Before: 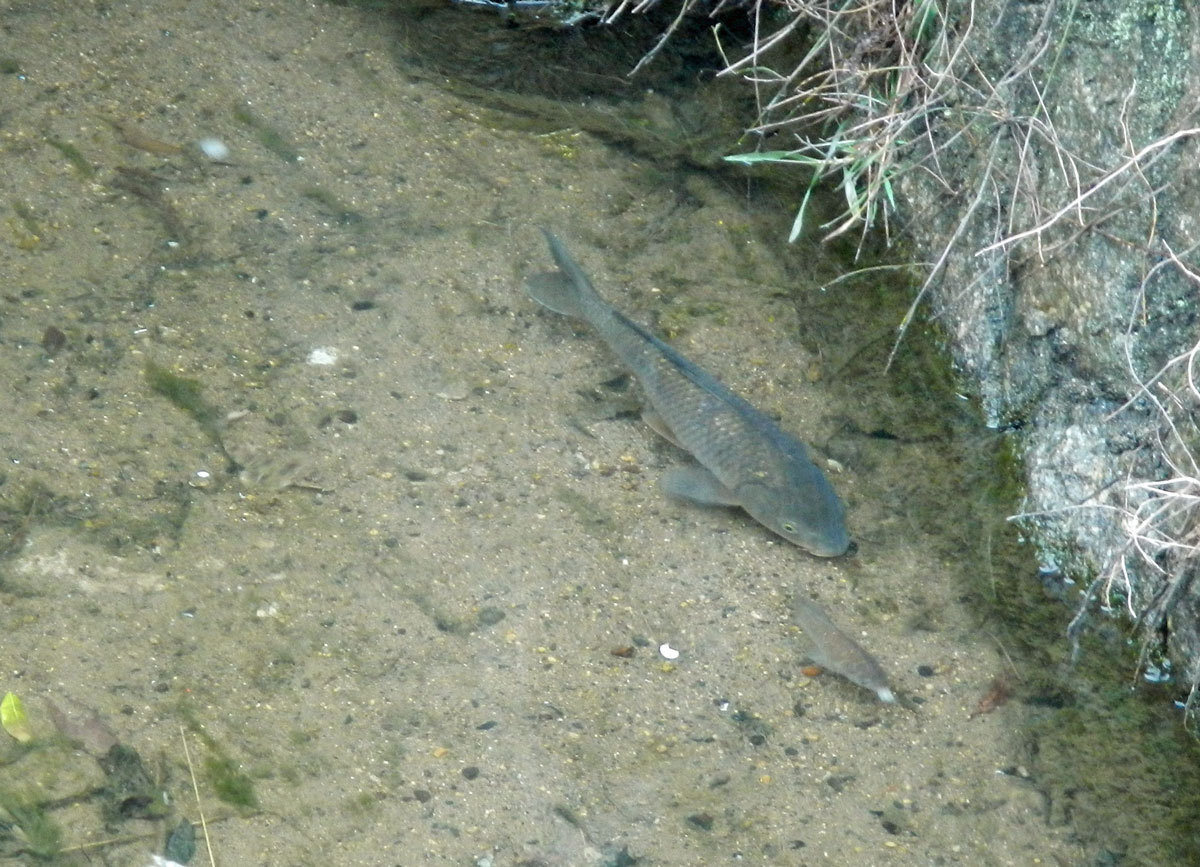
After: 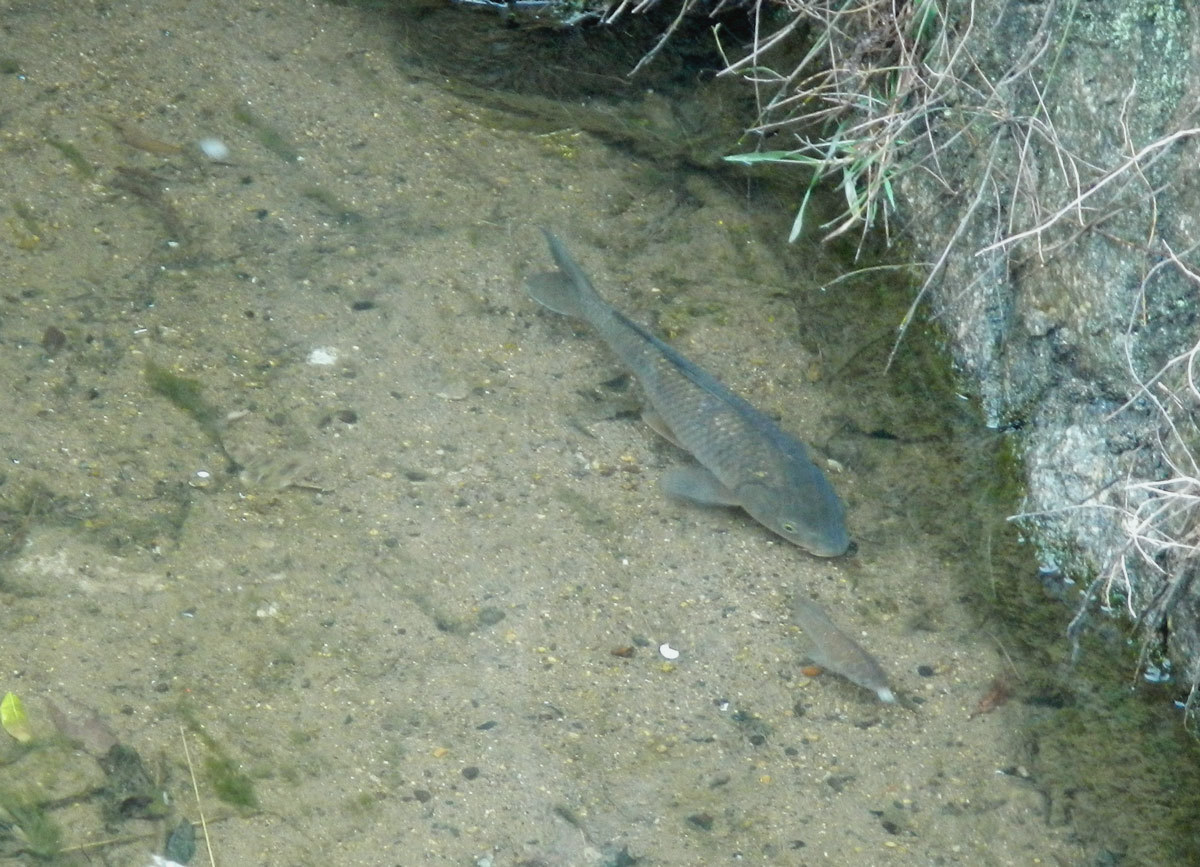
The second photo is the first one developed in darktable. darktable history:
white balance: red 0.978, blue 0.999
contrast equalizer: octaves 7, y [[0.6 ×6], [0.55 ×6], [0 ×6], [0 ×6], [0 ×6]], mix -0.3
